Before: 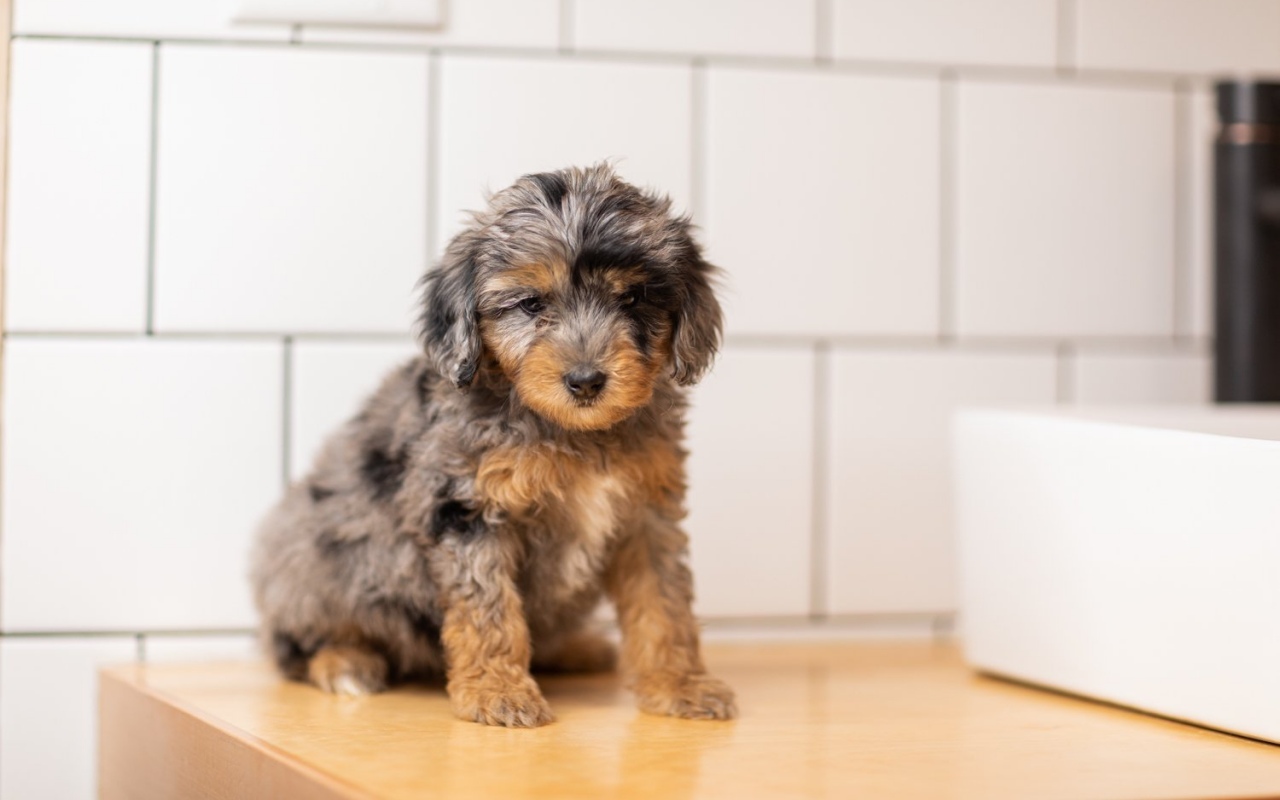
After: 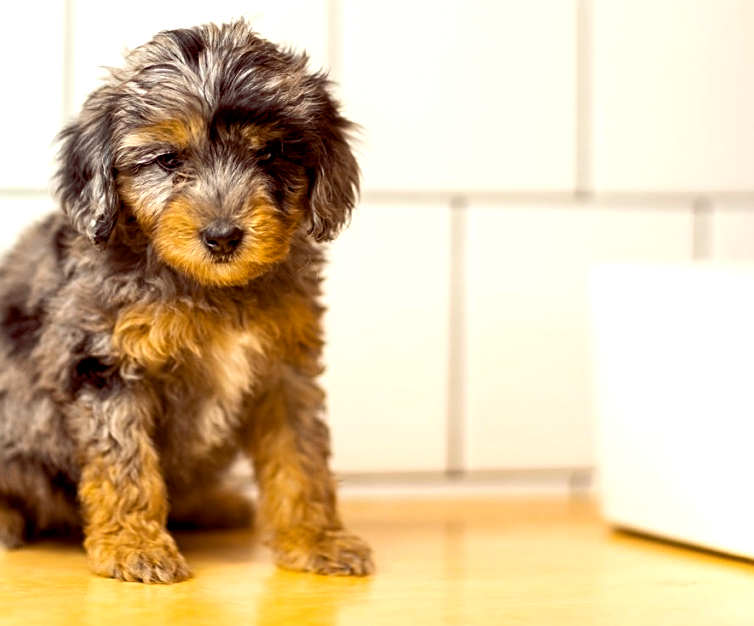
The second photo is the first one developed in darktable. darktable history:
color correction: highlights a* -4.75, highlights b* 5.05, saturation 0.939
crop and rotate: left 28.363%, top 18.077%, right 12.683%, bottom 3.634%
sharpen: on, module defaults
color balance rgb: power › chroma 0.271%, power › hue 62.78°, global offset › luminance -0.229%, global offset › chroma 0.271%, linear chroma grading › global chroma 0.251%, perceptual saturation grading › global saturation 30.457%, perceptual brilliance grading › global brilliance 14.25%, perceptual brilliance grading › shadows -35.119%
